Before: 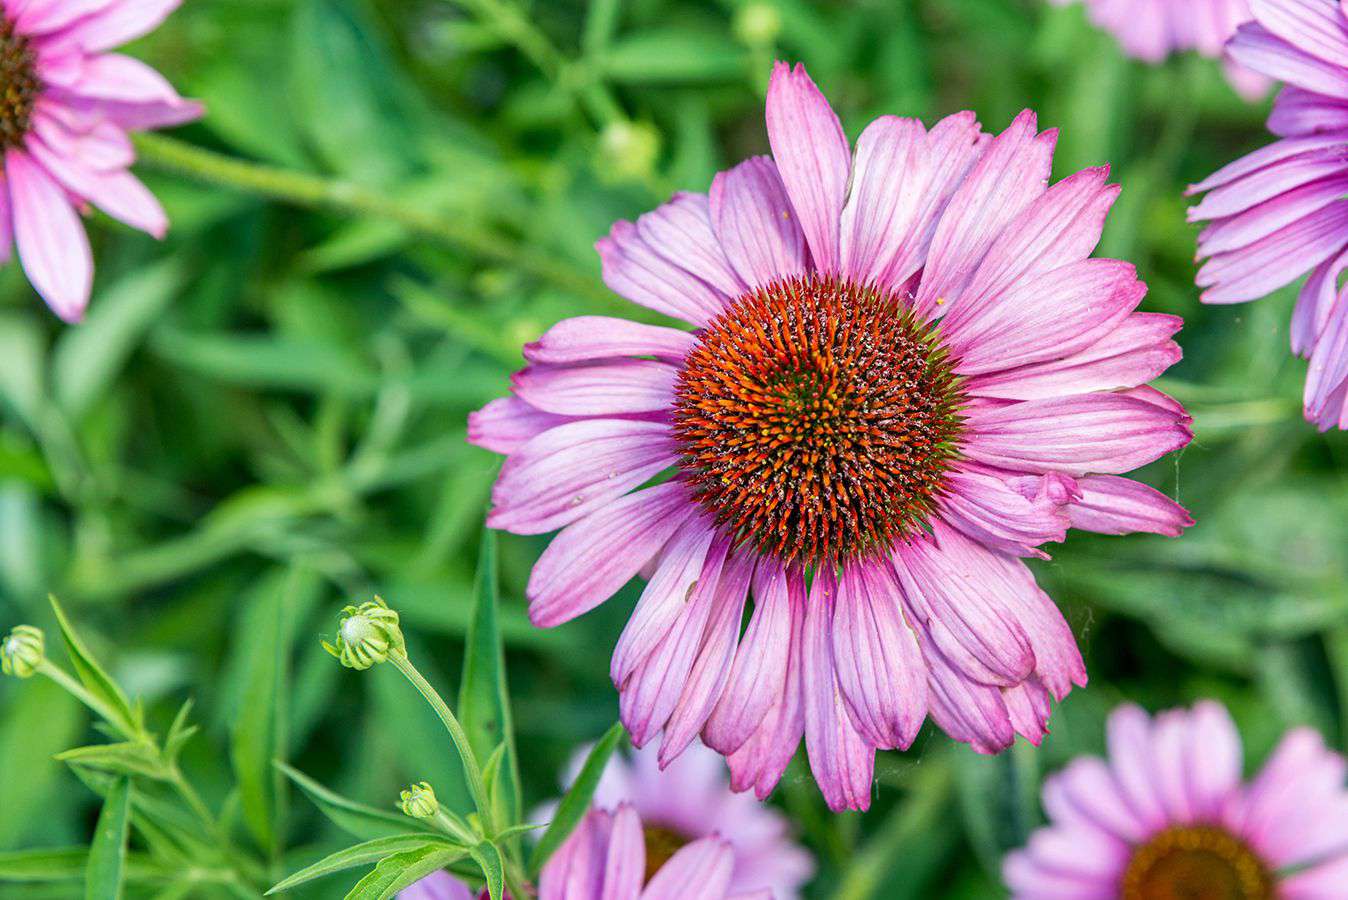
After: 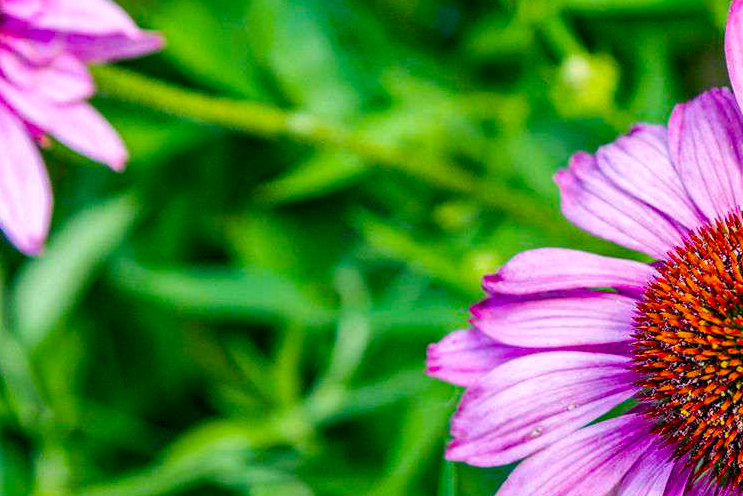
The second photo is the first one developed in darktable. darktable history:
crop and rotate: left 3.057%, top 7.602%, right 41.812%, bottom 37.269%
local contrast: on, module defaults
shadows and highlights: shadows 53.09, soften with gaussian
color balance rgb: shadows lift › luminance -21.9%, shadows lift › chroma 6.584%, shadows lift › hue 267.29°, highlights gain › chroma 2.045%, highlights gain › hue 294°, perceptual saturation grading › global saturation 36.593%, perceptual saturation grading › shadows 35.381%, global vibrance 9.364%
